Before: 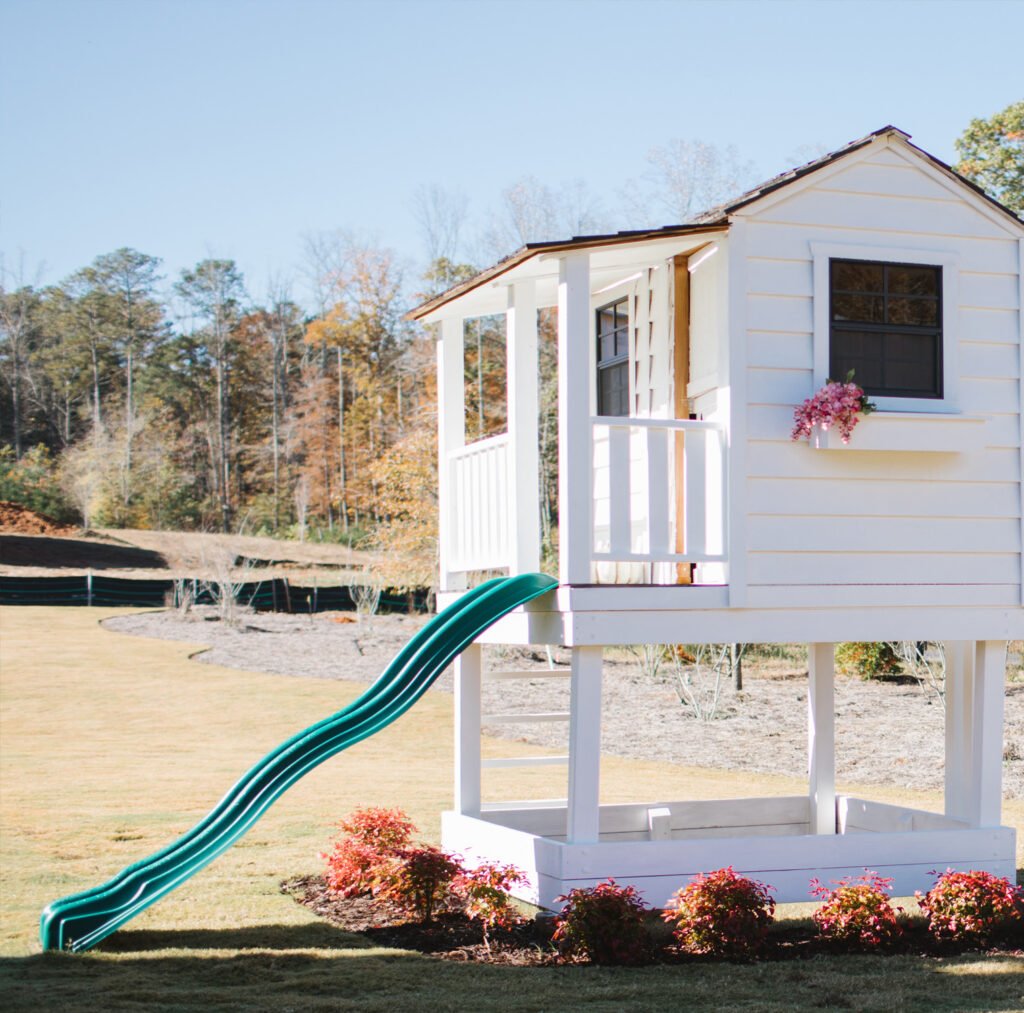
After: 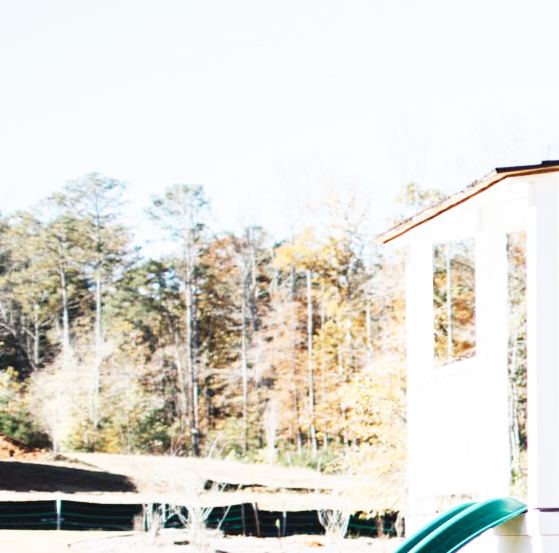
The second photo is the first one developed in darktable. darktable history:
base curve: curves: ch0 [(0, 0) (0.007, 0.004) (0.027, 0.03) (0.046, 0.07) (0.207, 0.54) (0.442, 0.872) (0.673, 0.972) (1, 1)], preserve colors none
color correction: highlights b* -0.036, saturation 0.766
crop and rotate: left 3.07%, top 7.531%, right 42.271%, bottom 37.824%
